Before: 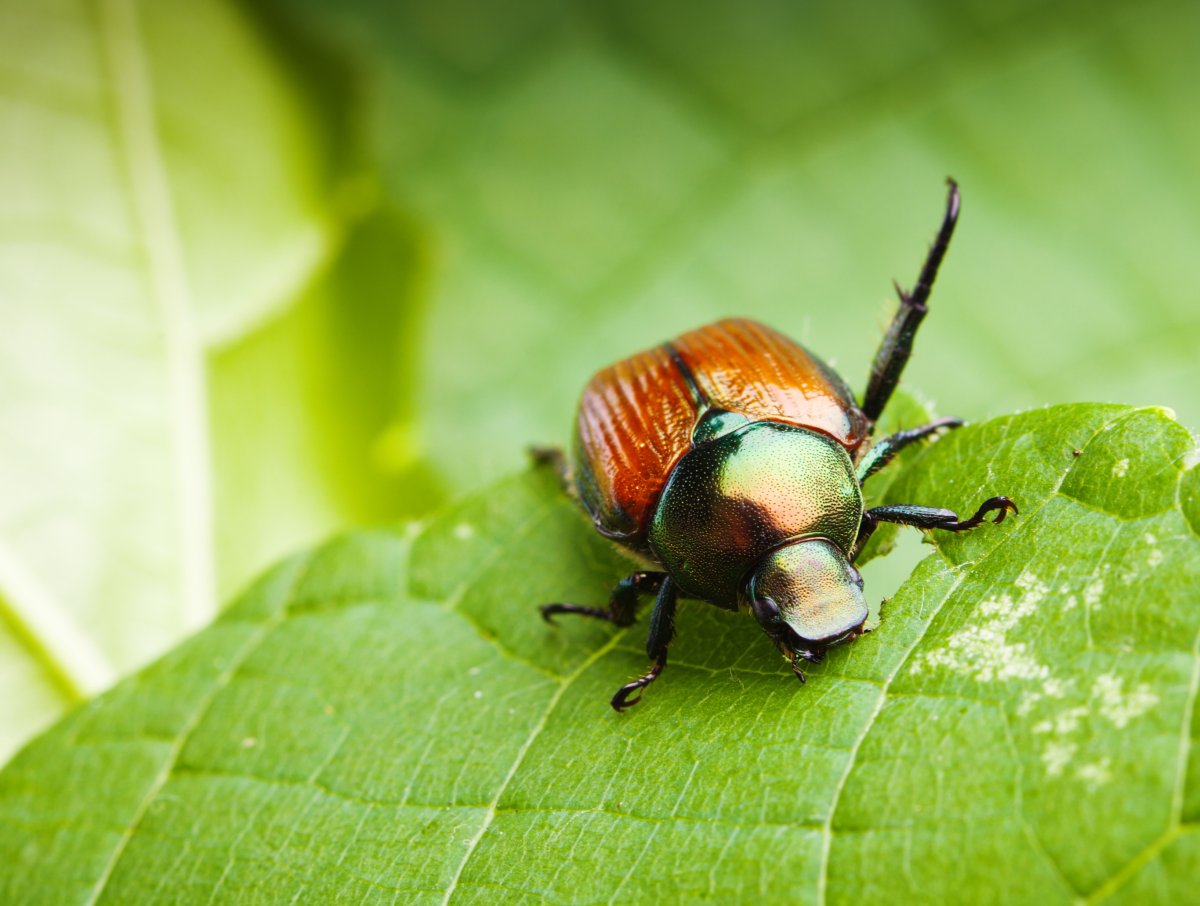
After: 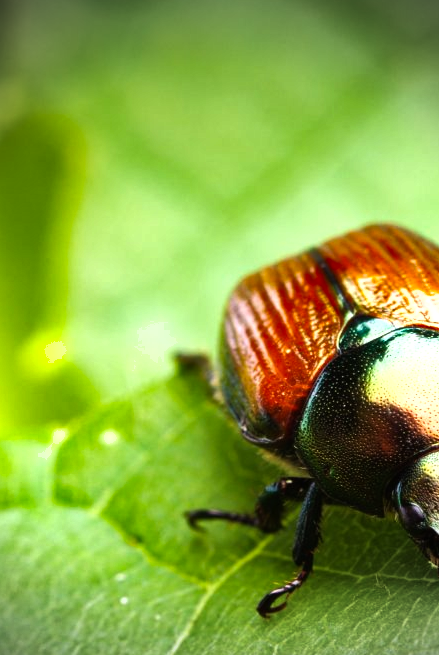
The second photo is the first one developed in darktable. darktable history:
tone equalizer: -8 EV -0.767 EV, -7 EV -0.685 EV, -6 EV -0.622 EV, -5 EV -0.367 EV, -3 EV 0.371 EV, -2 EV 0.6 EV, -1 EV 0.694 EV, +0 EV 0.759 EV, mask exposure compensation -0.512 EV
crop and rotate: left 29.545%, top 10.401%, right 33.799%, bottom 17.269%
shadows and highlights: shadows 30.63, highlights -62.67, soften with gaussian
vignetting: brightness -0.628, saturation -0.671
